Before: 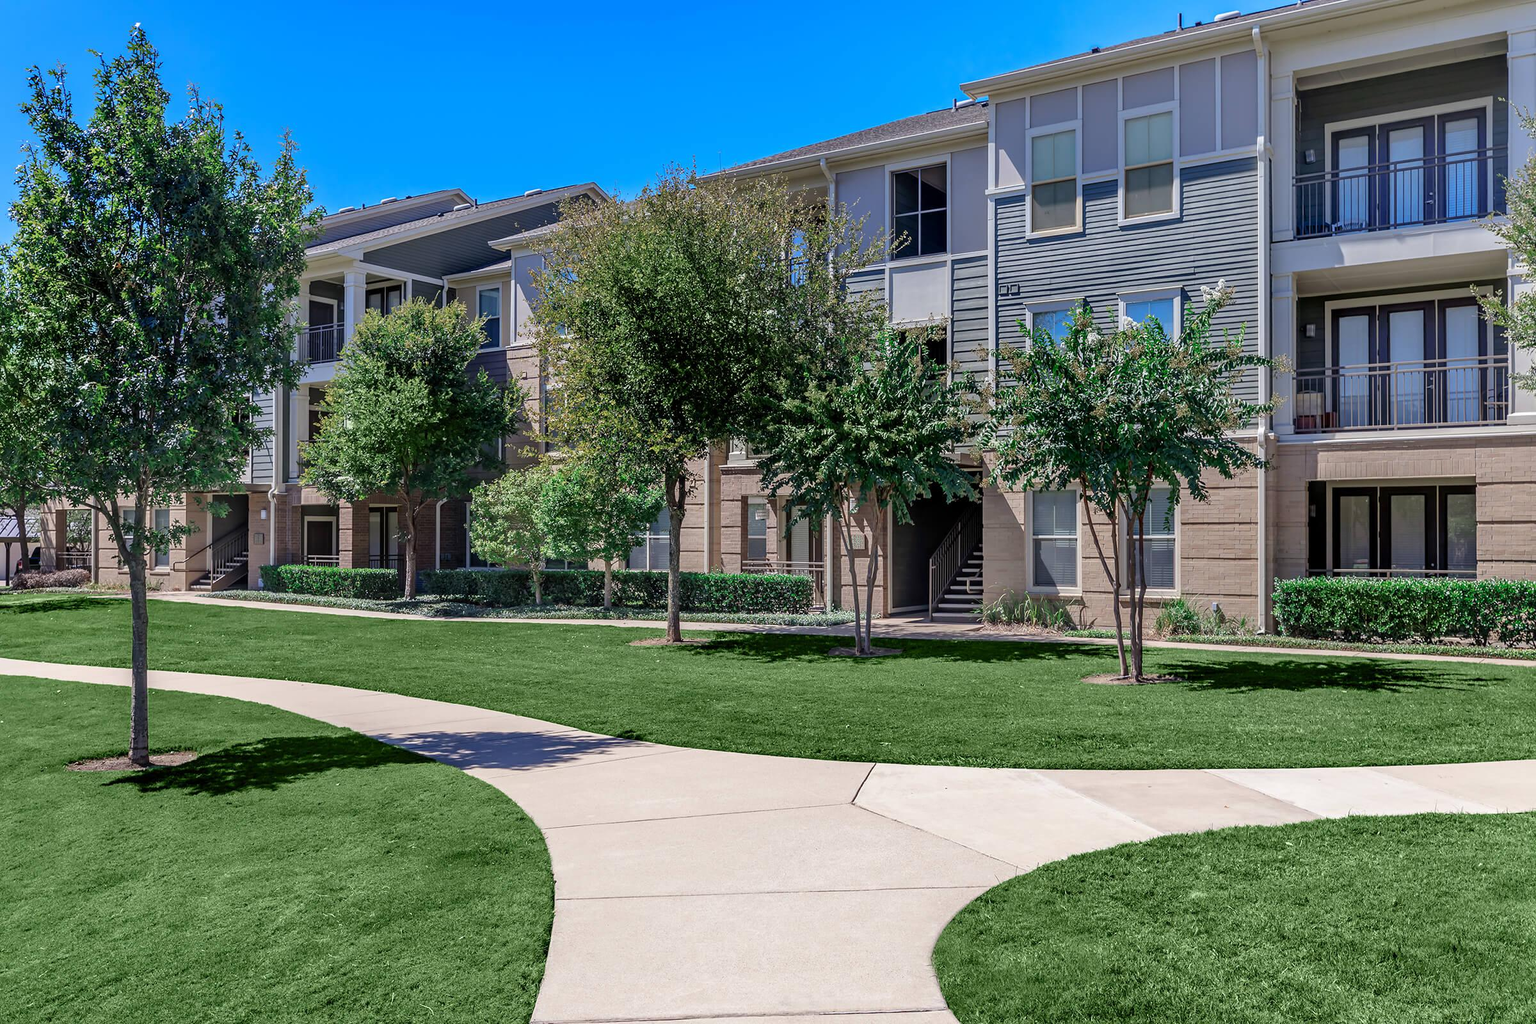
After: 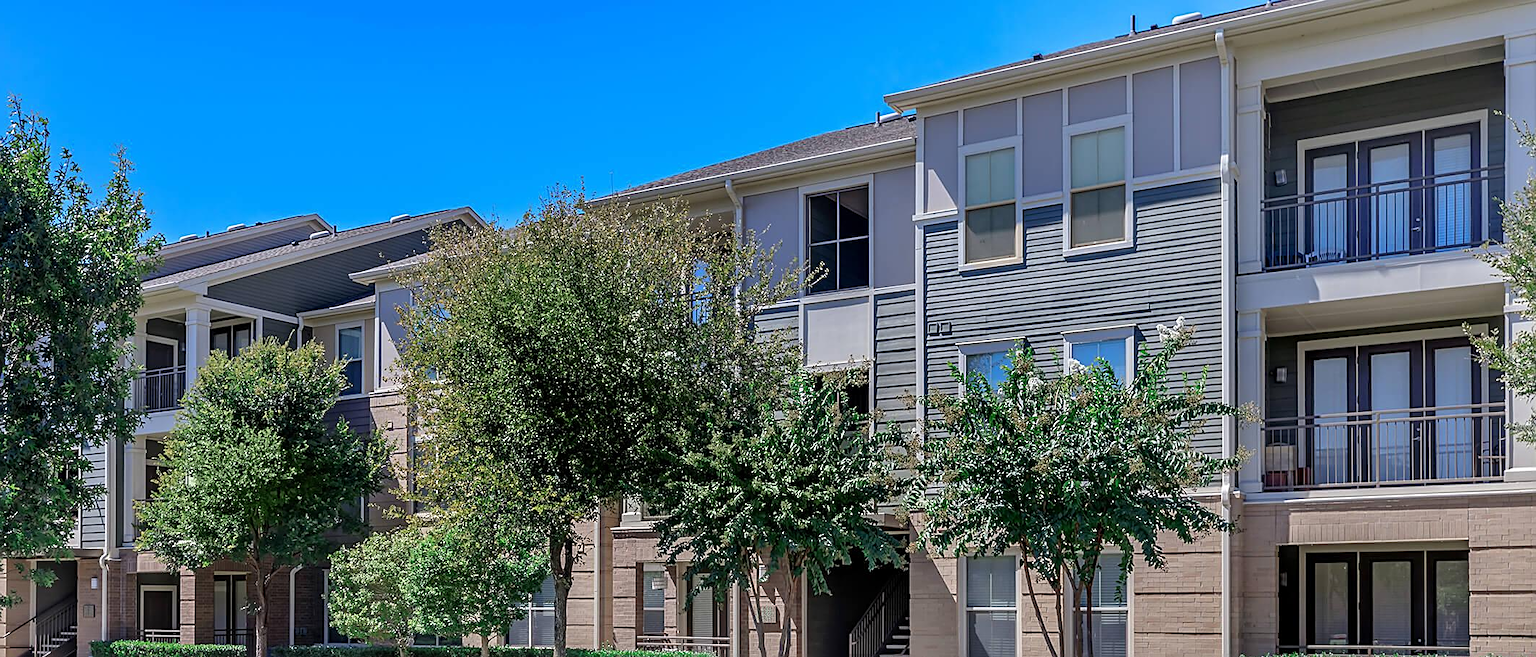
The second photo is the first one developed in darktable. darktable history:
sharpen: on, module defaults
crop and rotate: left 11.771%, bottom 43.332%
